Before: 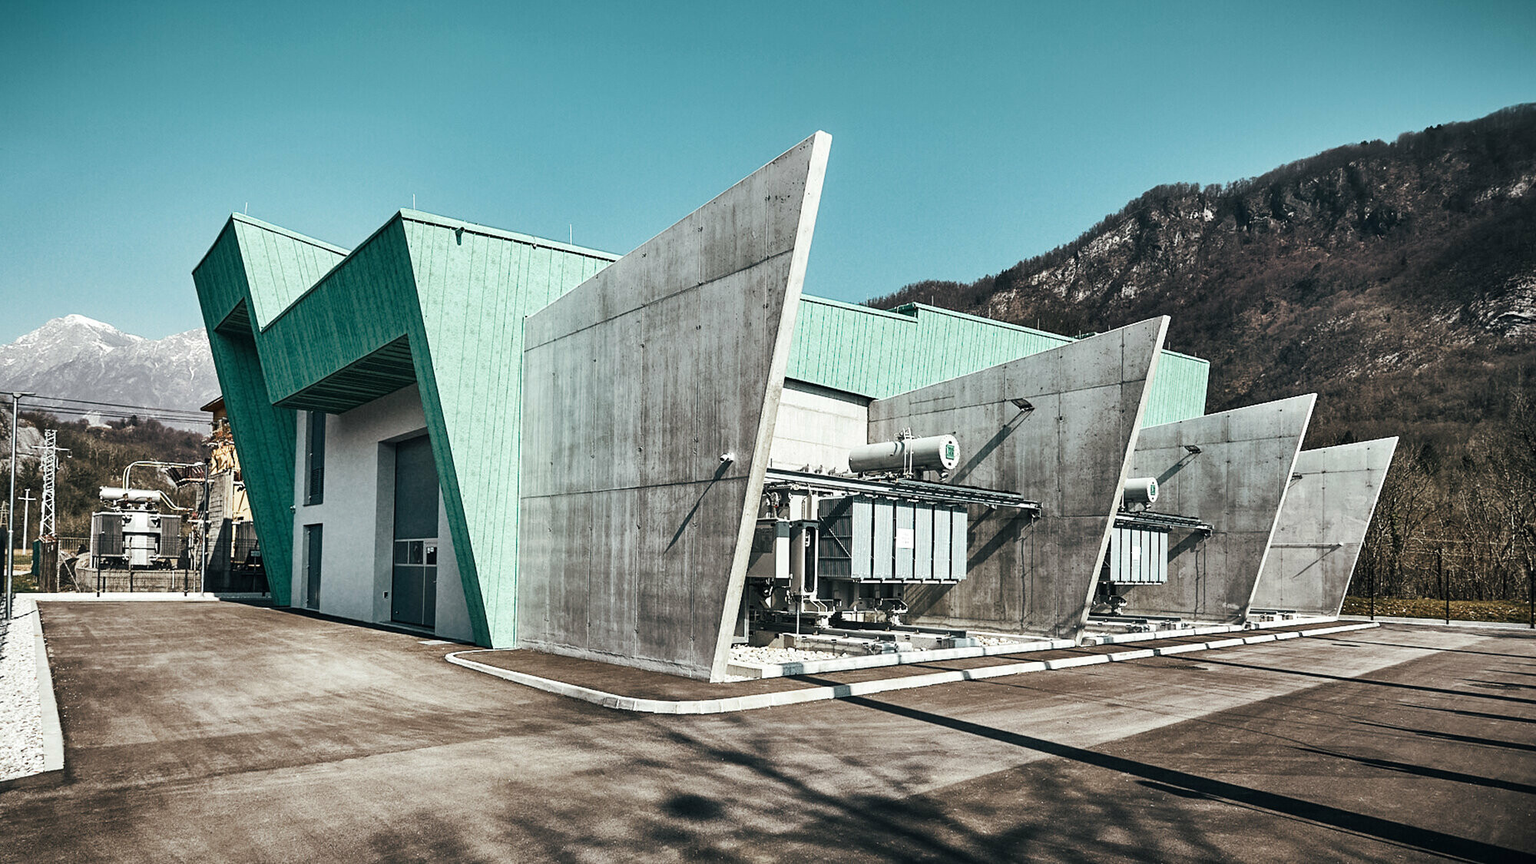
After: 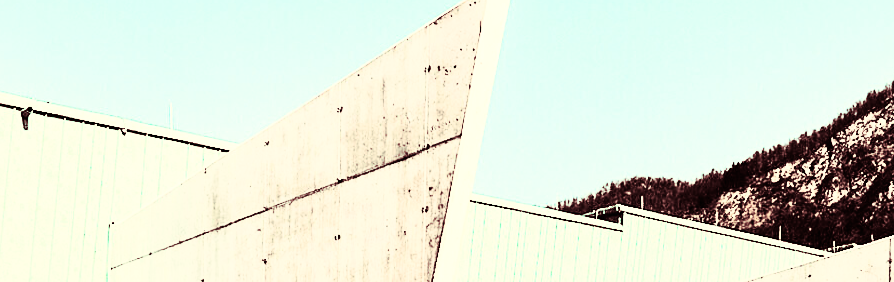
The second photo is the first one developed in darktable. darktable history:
split-toning: highlights › saturation 0, balance -61.83
rgb curve: curves: ch0 [(0, 0) (0.21, 0.15) (0.24, 0.21) (0.5, 0.75) (0.75, 0.96) (0.89, 0.99) (1, 1)]; ch1 [(0, 0.02) (0.21, 0.13) (0.25, 0.2) (0.5, 0.67) (0.75, 0.9) (0.89, 0.97) (1, 1)]; ch2 [(0, 0.02) (0.21, 0.13) (0.25, 0.2) (0.5, 0.67) (0.75, 0.9) (0.89, 0.97) (1, 1)], compensate middle gray true
crop: left 28.64%, top 16.832%, right 26.637%, bottom 58.055%
tone equalizer: -8 EV -1.08 EV, -7 EV -1.01 EV, -6 EV -0.867 EV, -5 EV -0.578 EV, -3 EV 0.578 EV, -2 EV 0.867 EV, -1 EV 1.01 EV, +0 EV 1.08 EV, edges refinement/feathering 500, mask exposure compensation -1.57 EV, preserve details no
white balance: red 1.123, blue 0.83
exposure: exposure 0.127 EV, compensate highlight preservation false
contrast brightness saturation: contrast 0.1, saturation -0.3
